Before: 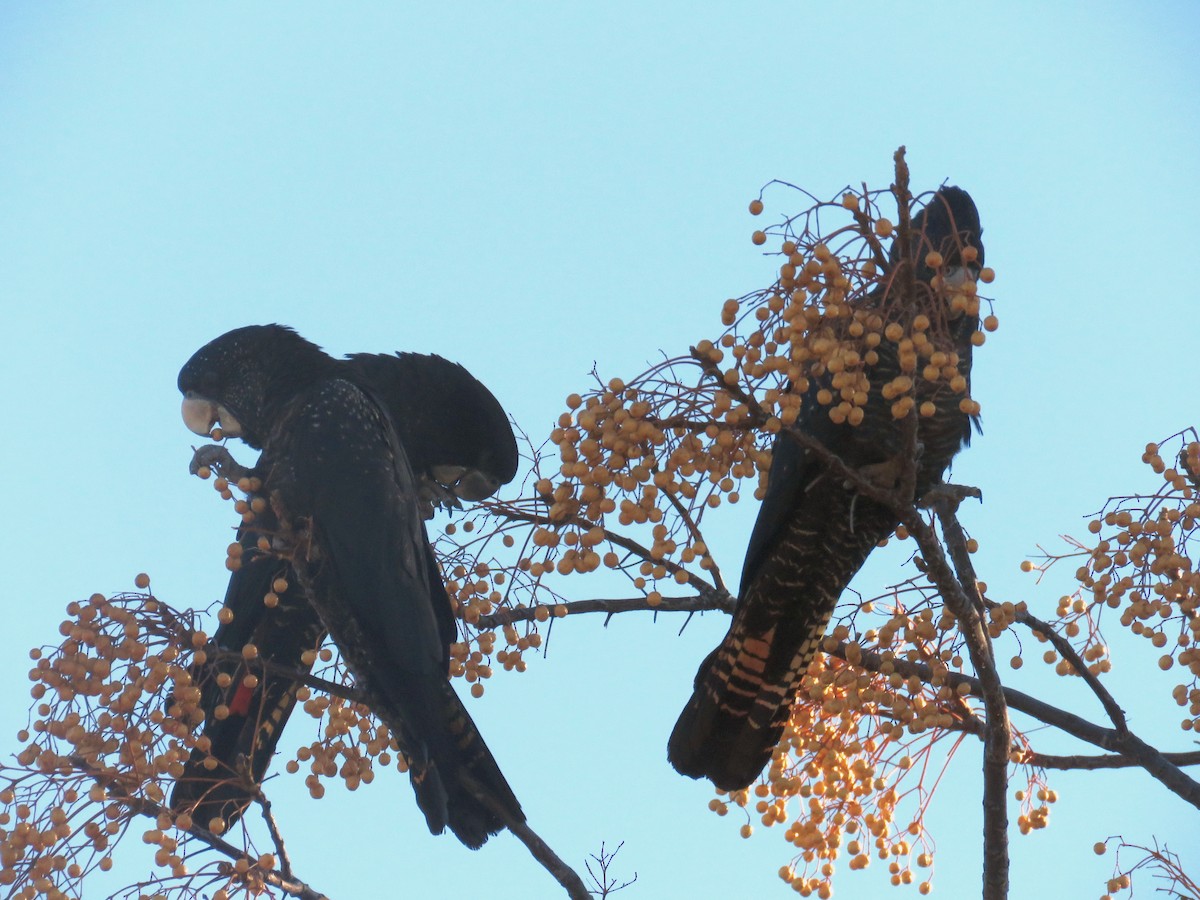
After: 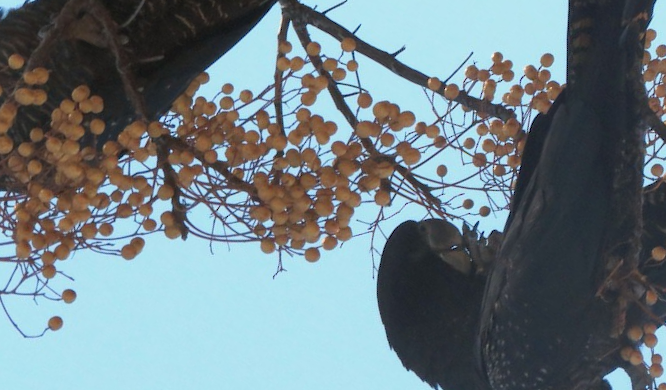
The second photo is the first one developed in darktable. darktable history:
crop and rotate: angle 148.15°, left 9.224%, top 15.656%, right 4.537%, bottom 16.96%
